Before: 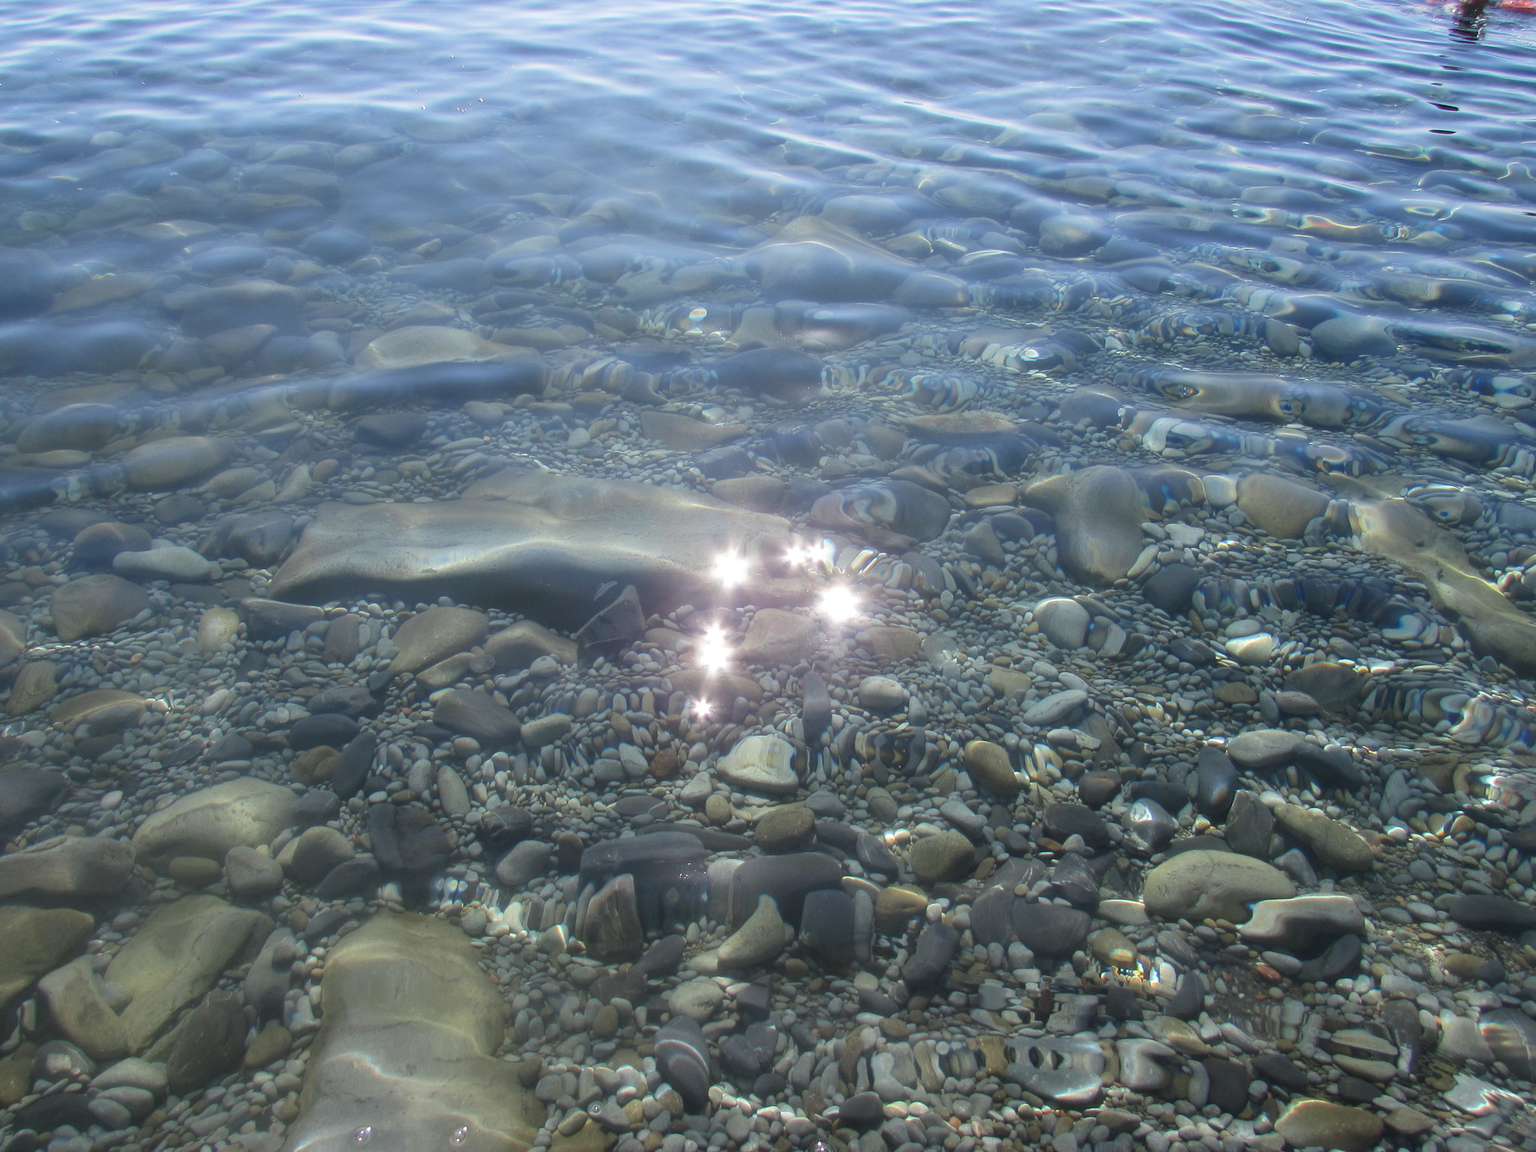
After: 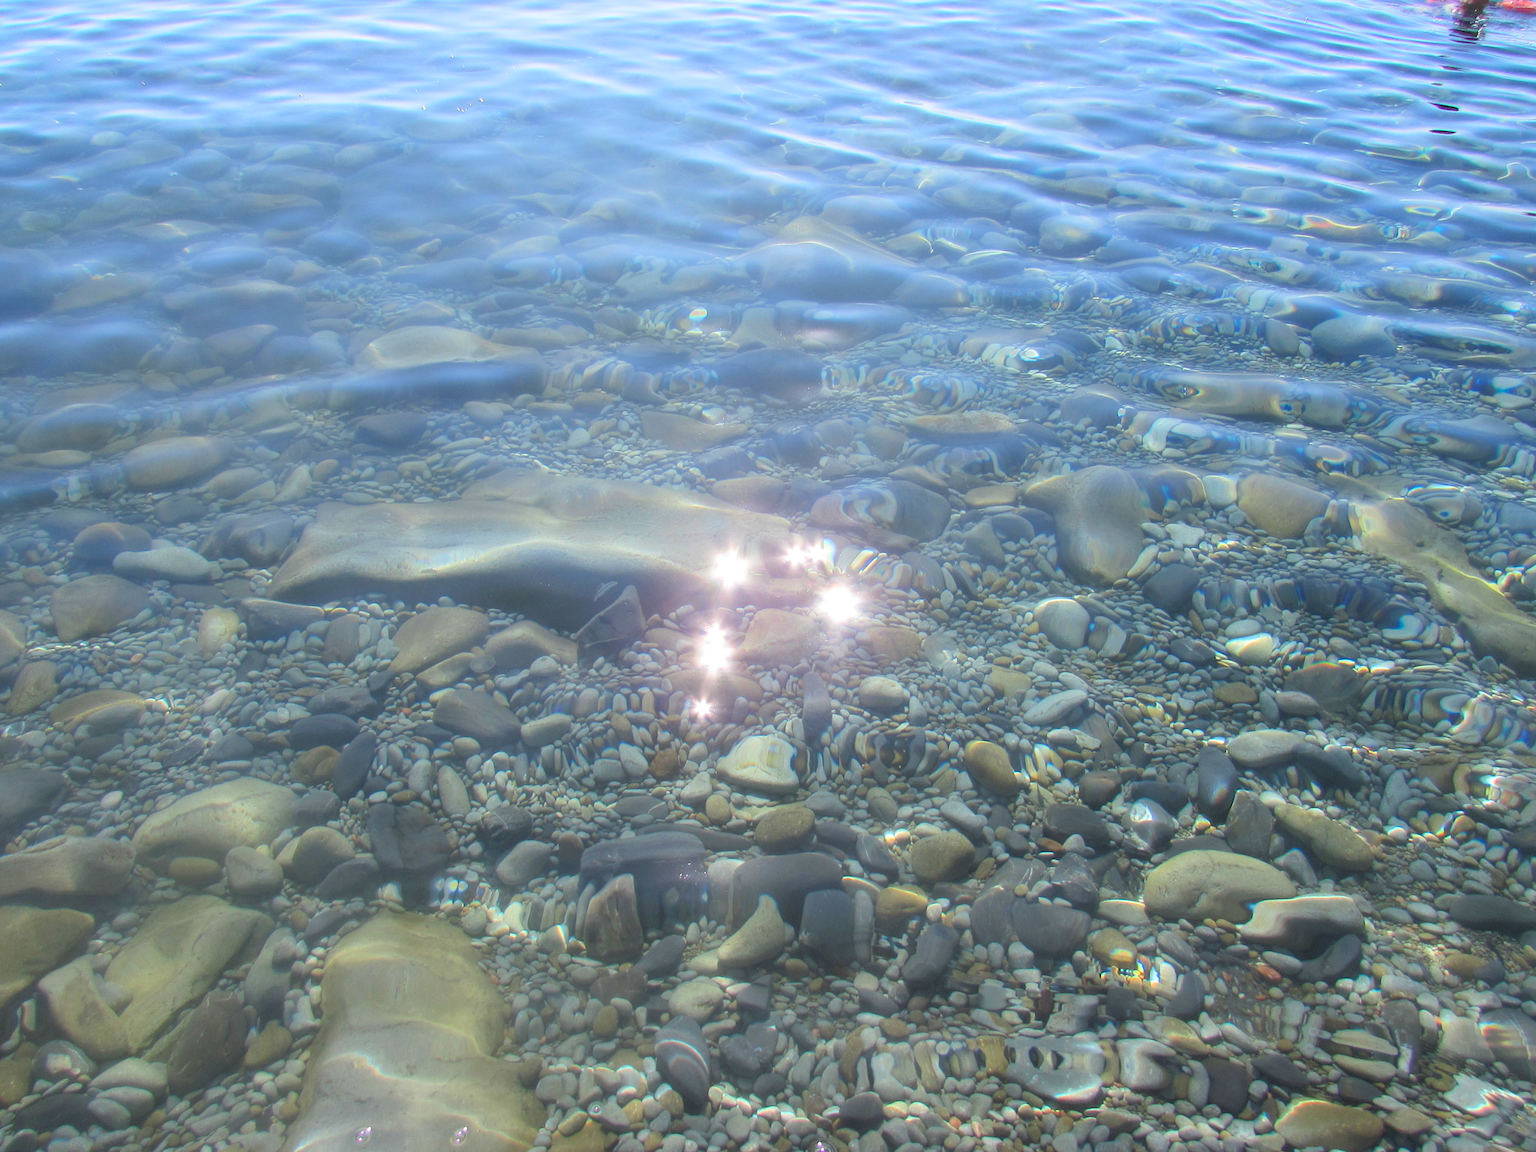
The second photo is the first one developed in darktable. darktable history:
contrast brightness saturation: contrast 0.068, brightness 0.178, saturation 0.396
